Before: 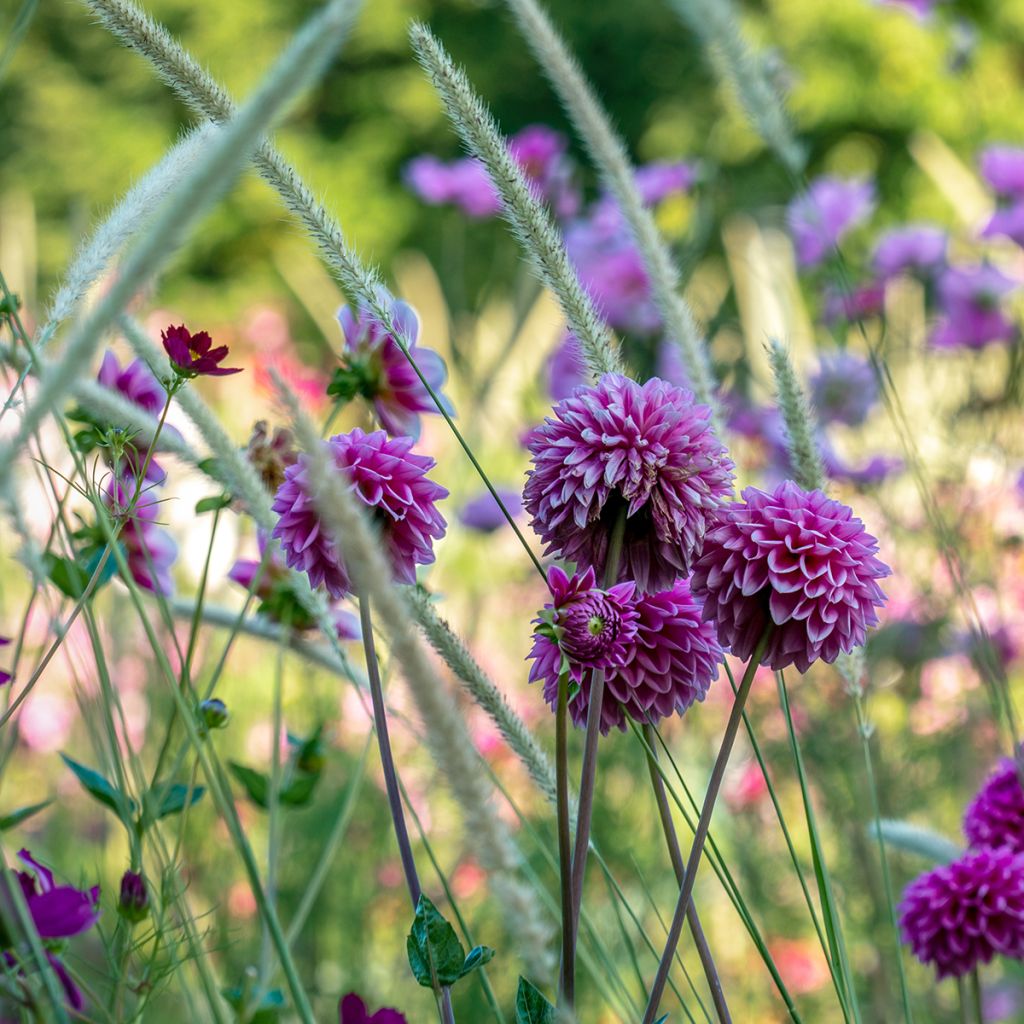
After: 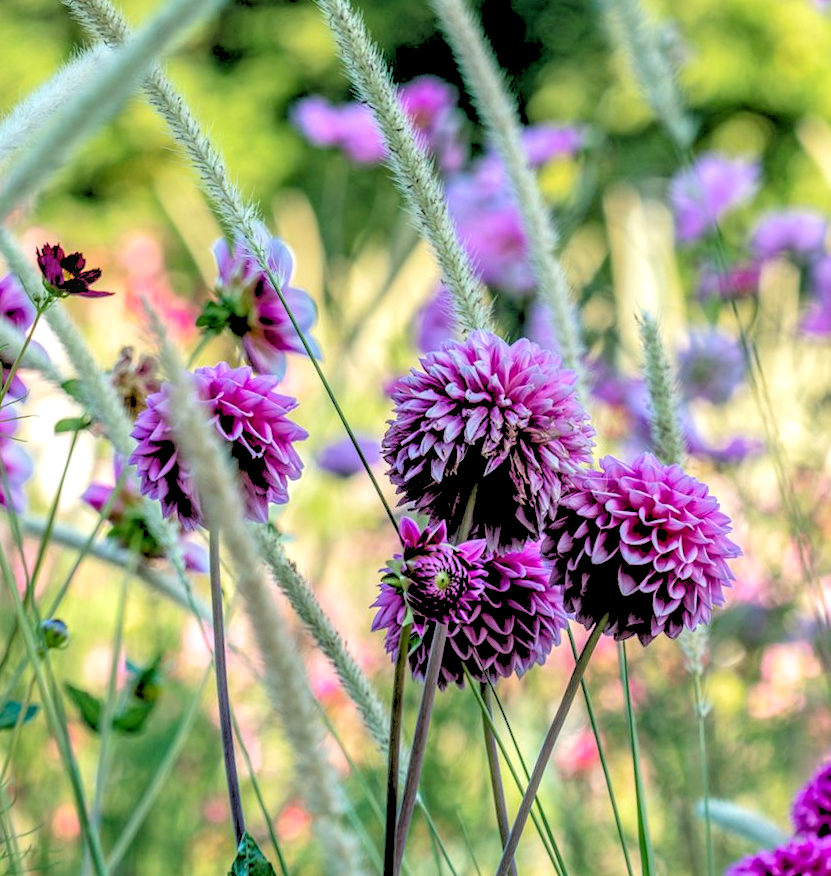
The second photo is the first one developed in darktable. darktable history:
rgb levels: levels [[0.027, 0.429, 0.996], [0, 0.5, 1], [0, 0.5, 1]]
crop: left 16.768%, top 8.653%, right 8.362%, bottom 12.485%
local contrast: detail 130%
rotate and perspective: rotation 5.12°, automatic cropping off
